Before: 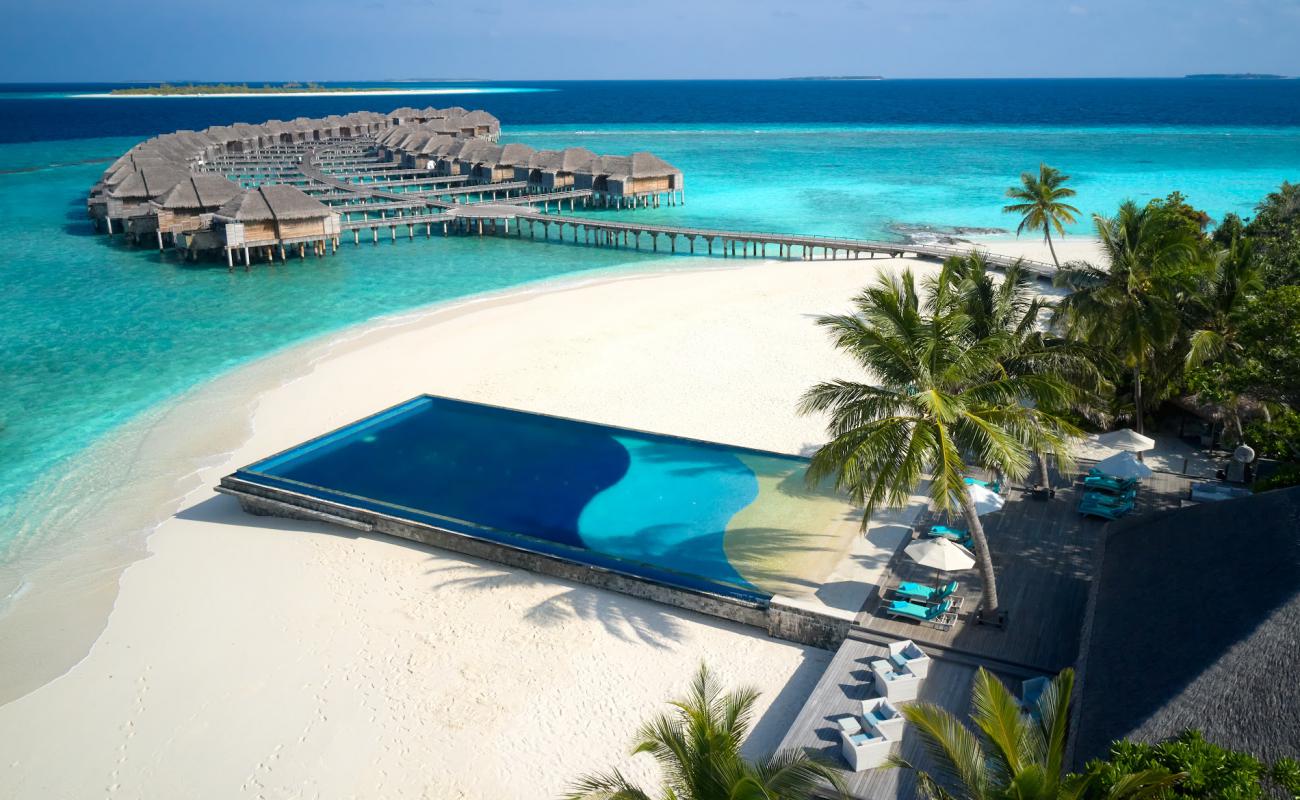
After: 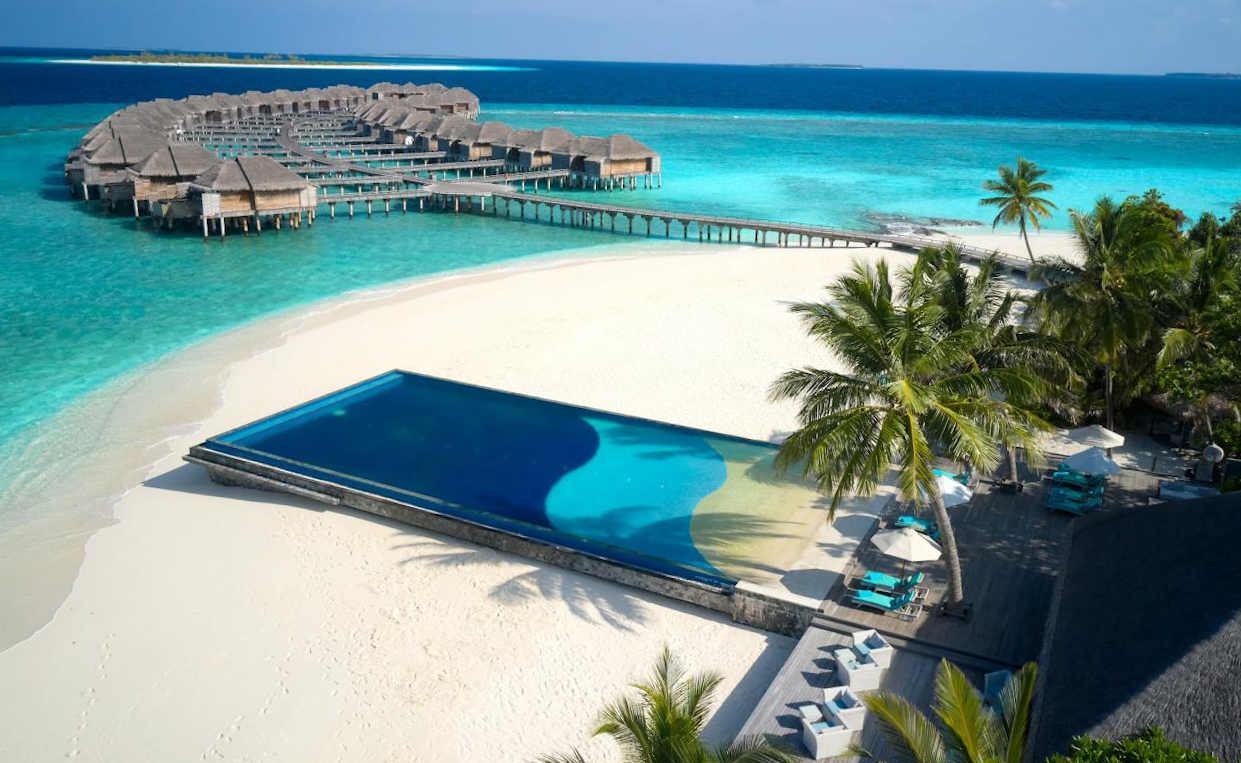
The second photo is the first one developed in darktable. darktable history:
white balance: red 1, blue 1
crop and rotate: angle -1.69°
